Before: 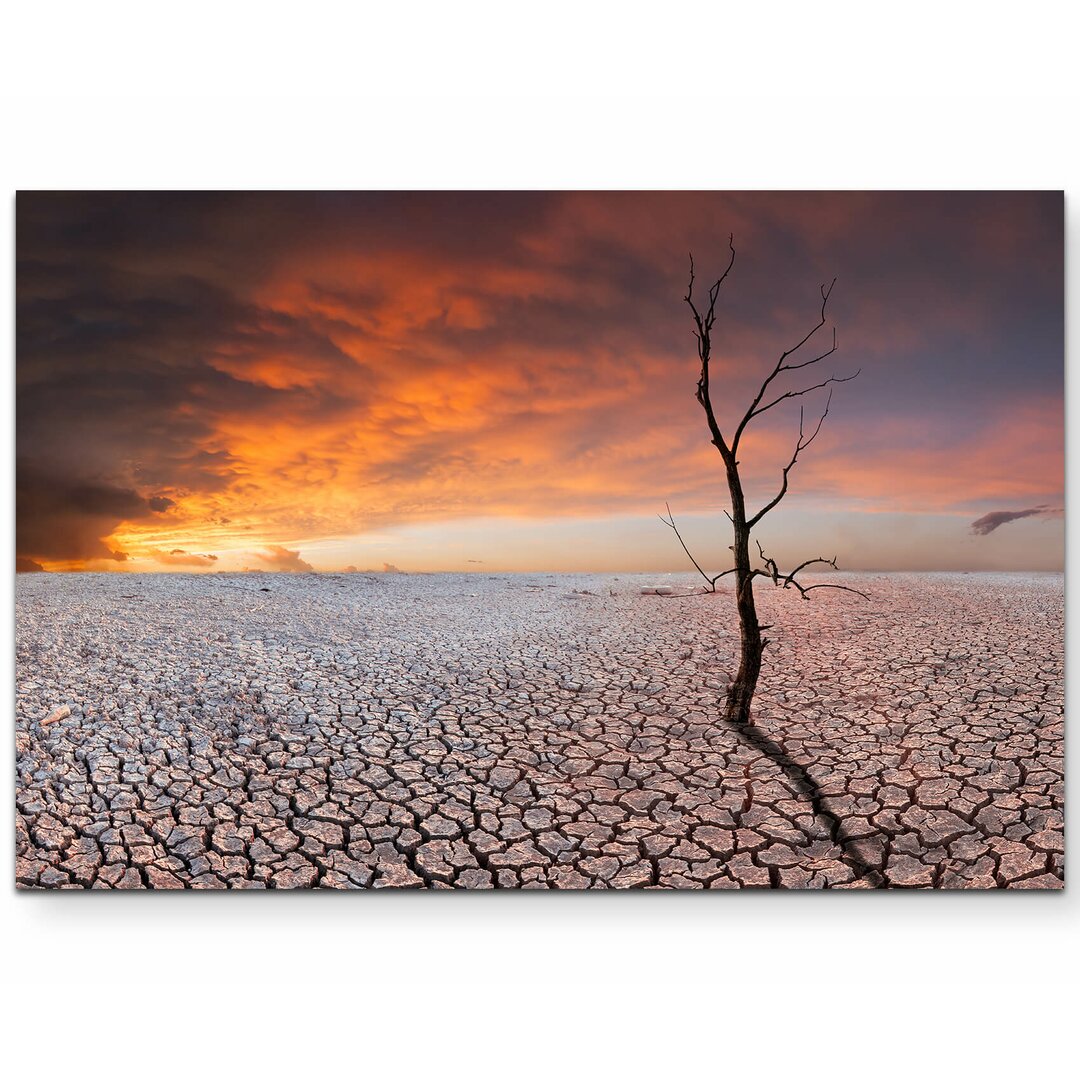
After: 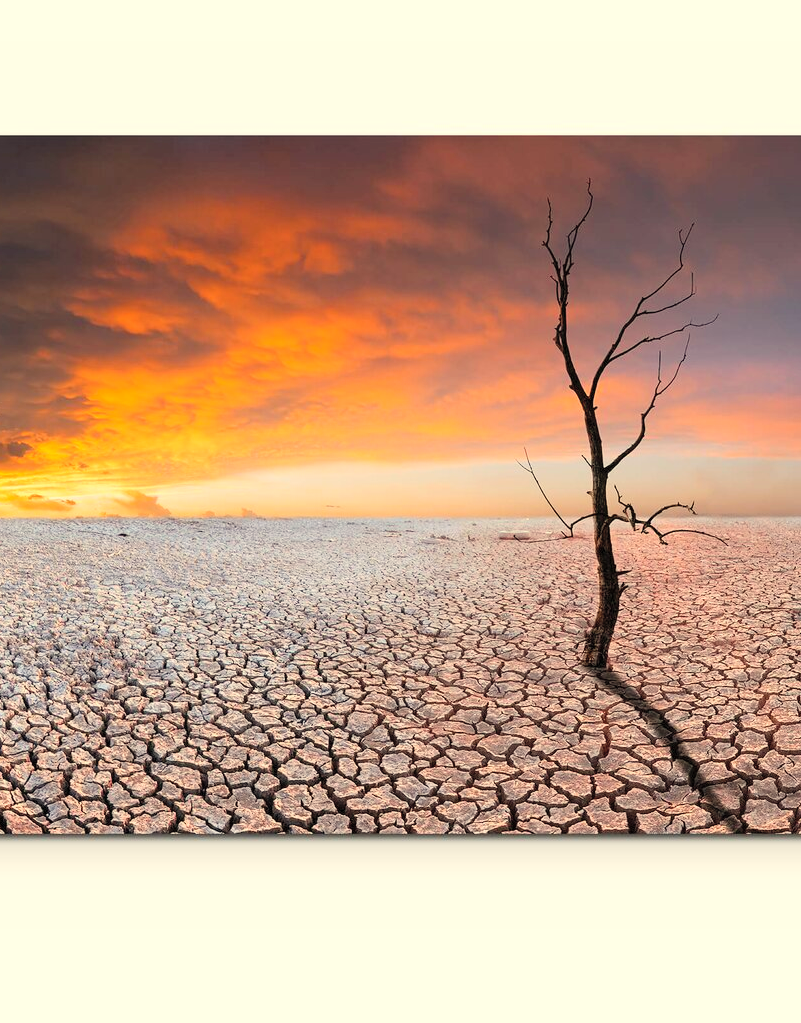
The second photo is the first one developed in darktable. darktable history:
crop and rotate: left 13.15%, top 5.251%, right 12.609%
contrast brightness saturation: contrast 0.14, brightness 0.21
tone equalizer: on, module defaults
white balance: red 1.029, blue 0.92
color balance rgb: perceptual saturation grading › global saturation 20%, global vibrance 10%
